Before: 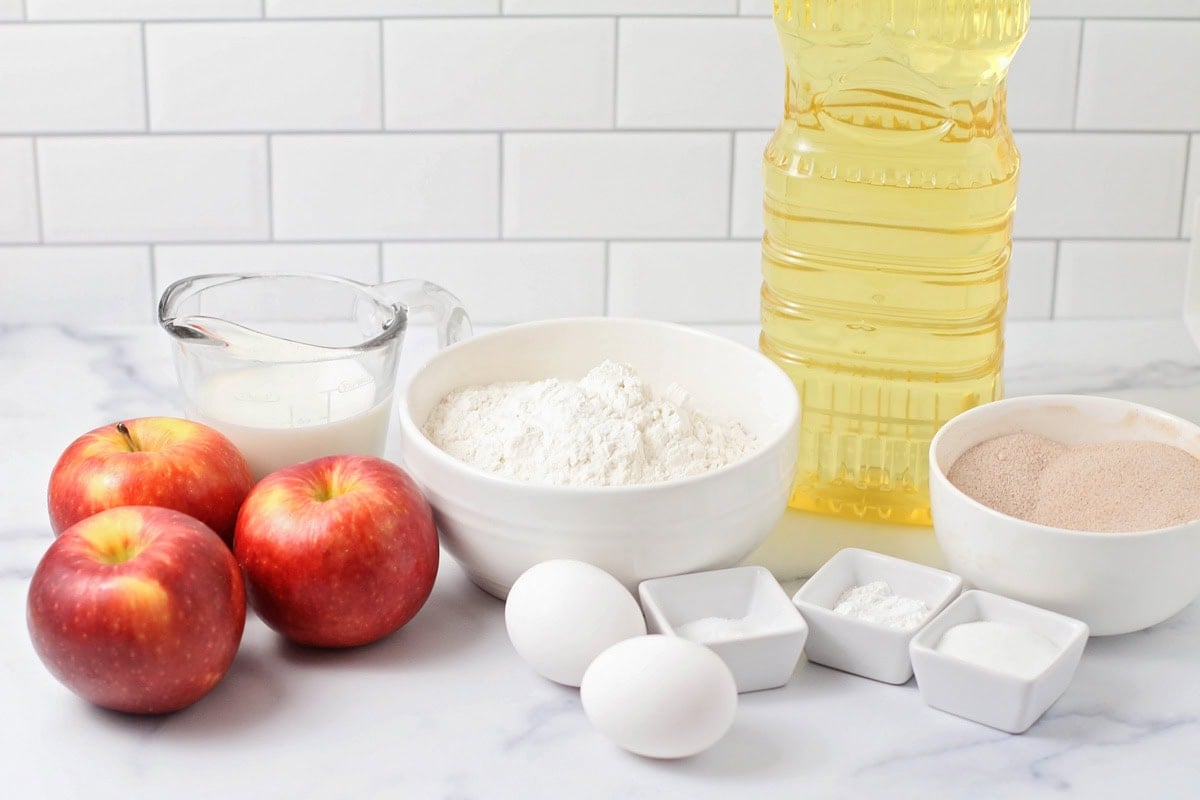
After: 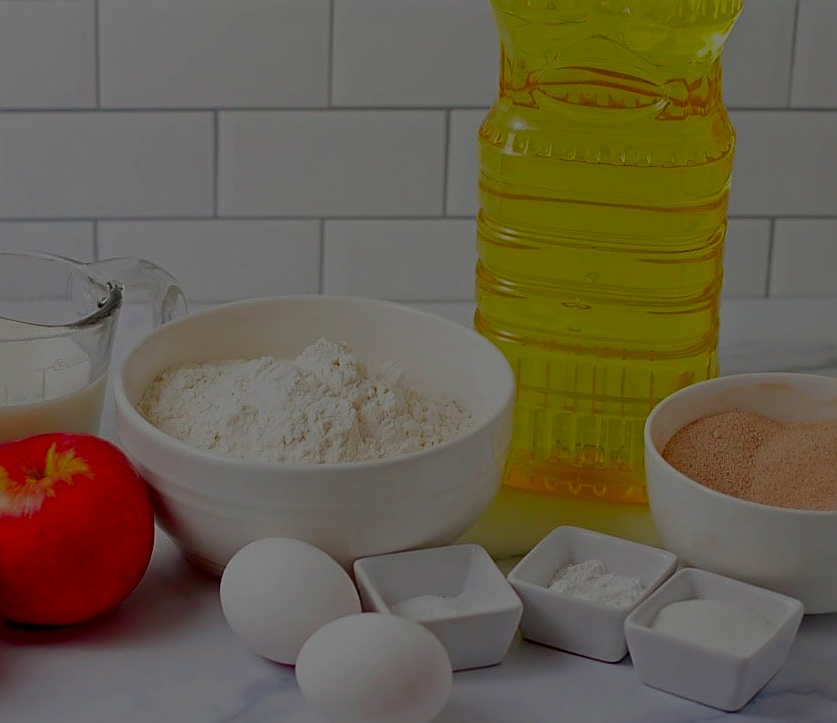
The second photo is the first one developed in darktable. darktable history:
sharpen: on, module defaults
filmic rgb: black relative exposure -6.09 EV, white relative exposure 6.97 EV, threshold 3.05 EV, hardness 2.26, enable highlight reconstruction true
tone equalizer: edges refinement/feathering 500, mask exposure compensation -1.57 EV, preserve details no
crop and rotate: left 23.755%, top 2.819%, right 6.463%, bottom 6.798%
contrast brightness saturation: brightness -0.981, saturation 0.993
